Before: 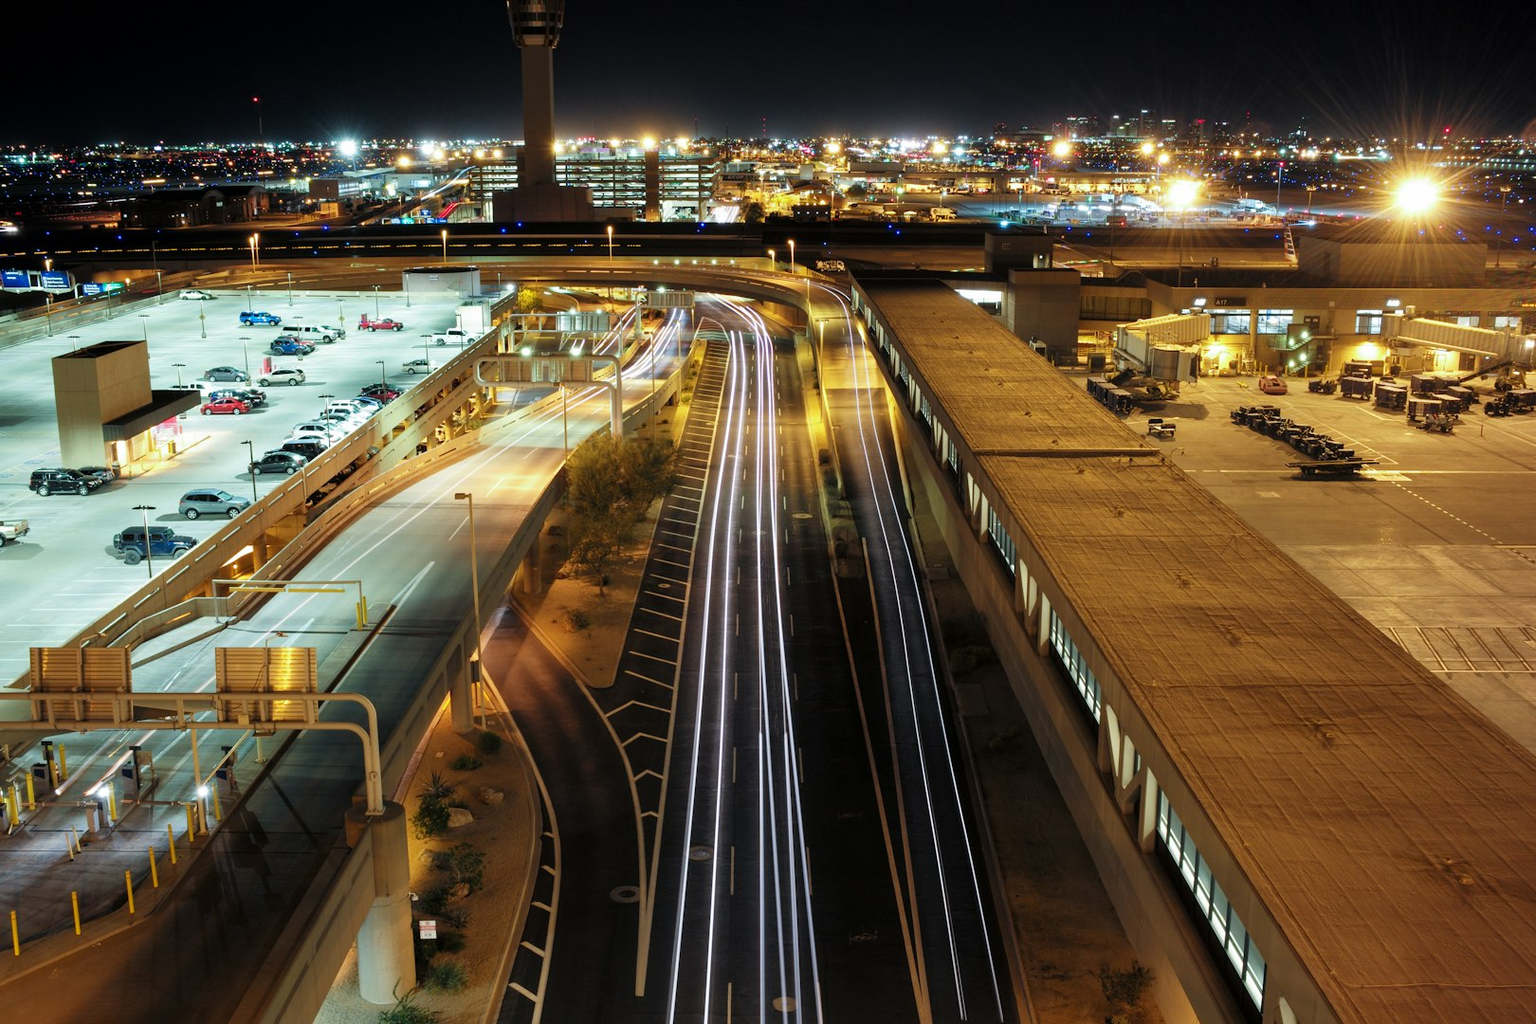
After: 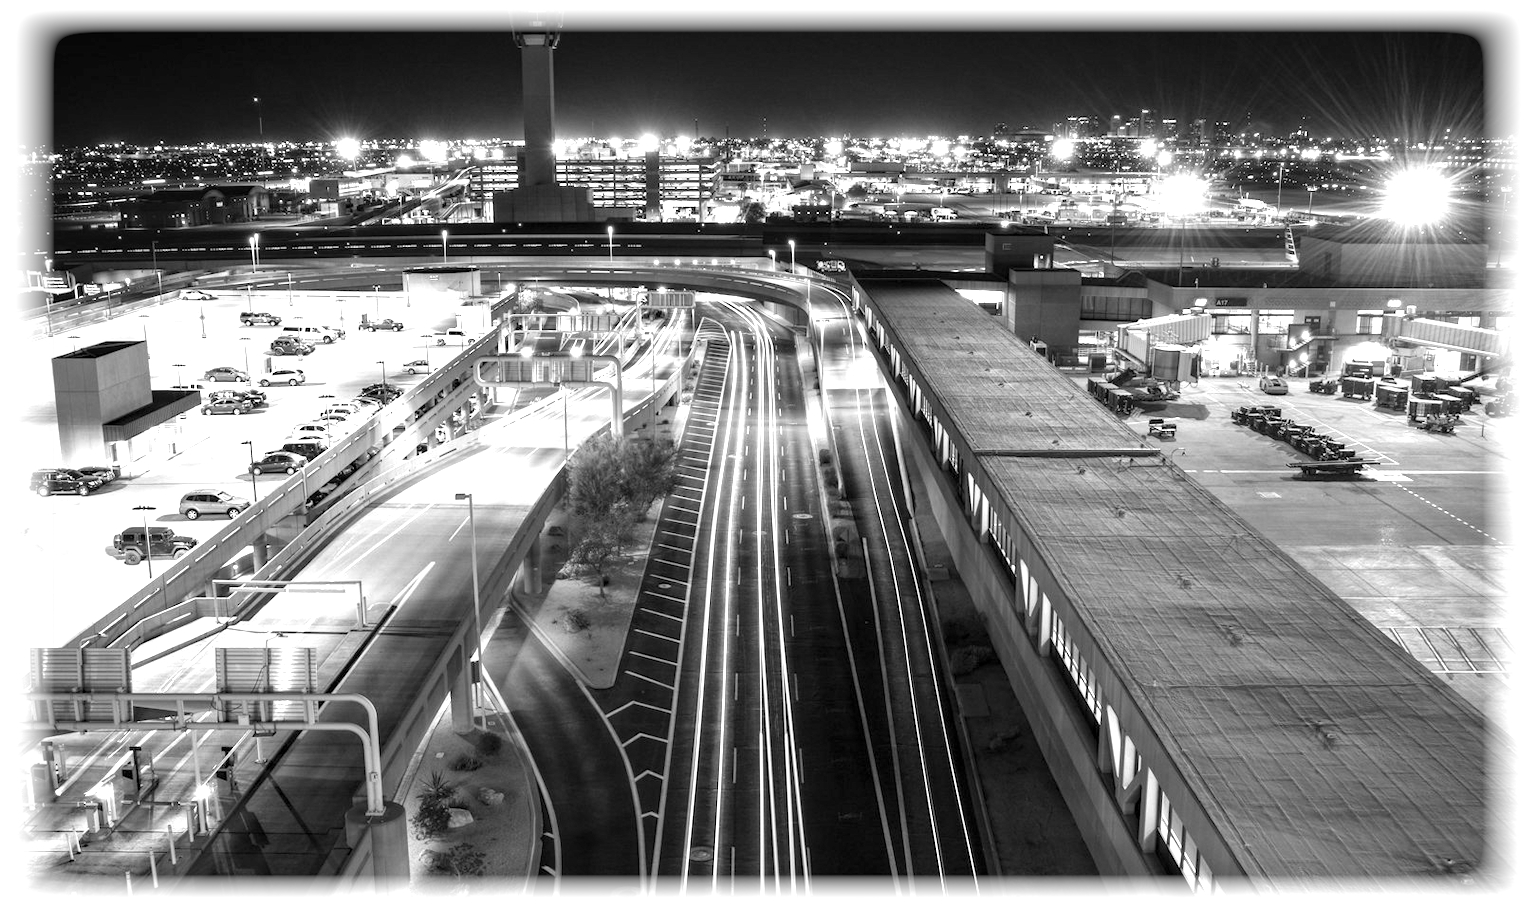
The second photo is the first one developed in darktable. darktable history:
tone equalizer: -7 EV 0.13 EV, smoothing diameter 25%, edges refinement/feathering 10, preserve details guided filter
haze removal: compatibility mode true, adaptive false
vignetting: fall-off start 93%, fall-off radius 5%, brightness 1, saturation -0.49, automatic ratio true, width/height ratio 1.332, shape 0.04, unbound false
local contrast: on, module defaults
exposure: black level correction 0, exposure 1.1 EV, compensate exposure bias true, compensate highlight preservation false
color balance rgb: perceptual saturation grading › global saturation 20%, global vibrance 20%
crop and rotate: top 0%, bottom 11.49%
monochrome: on, module defaults
